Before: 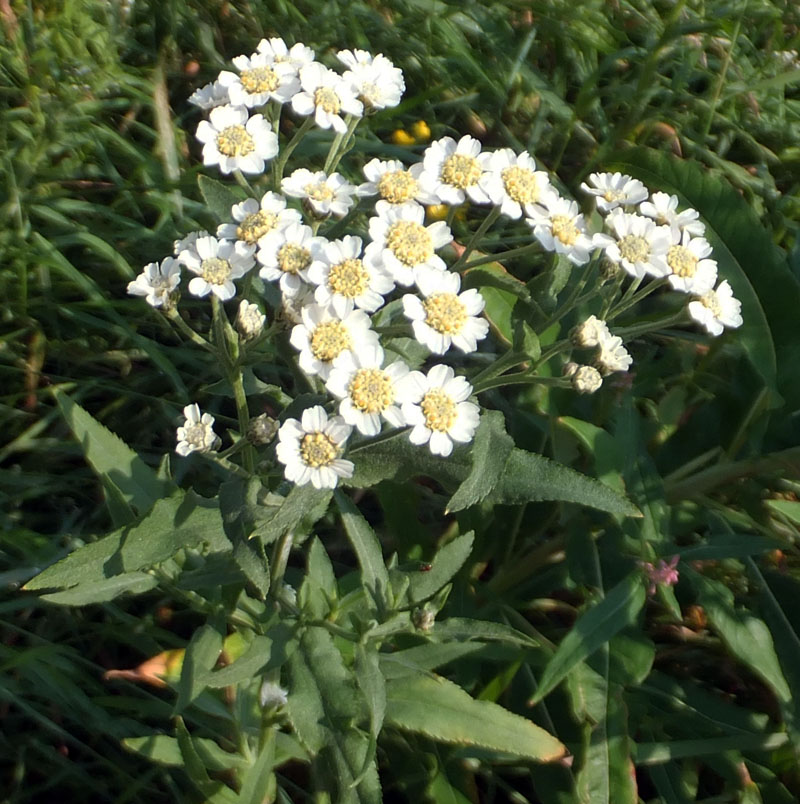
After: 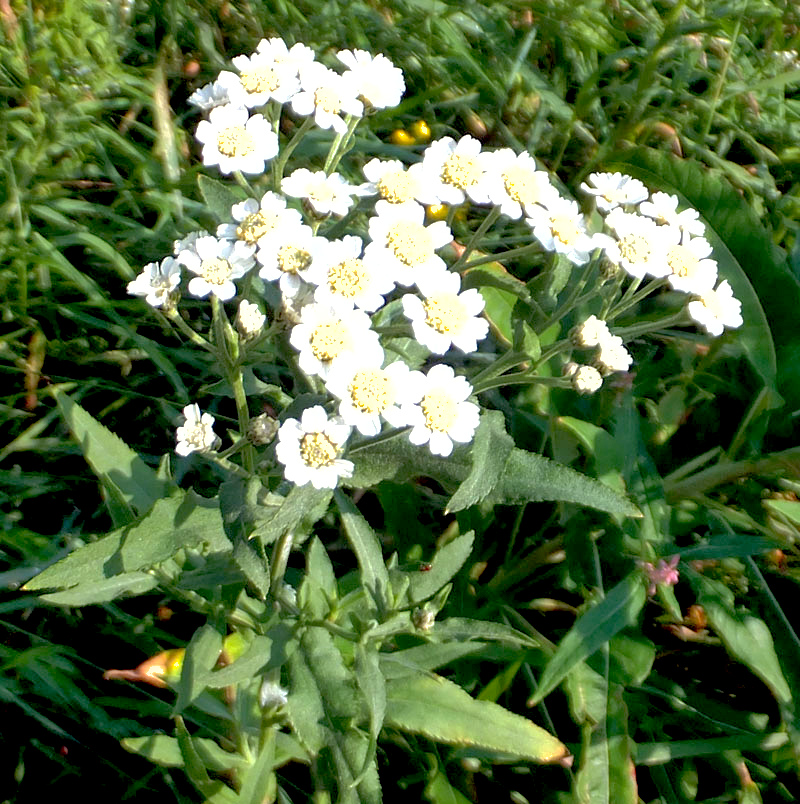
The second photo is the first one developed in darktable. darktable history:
local contrast: highlights 100%, shadows 100%, detail 120%, midtone range 0.2
shadows and highlights: on, module defaults
white balance: red 0.982, blue 1.018
exposure: black level correction 0.01, exposure 1 EV, compensate highlight preservation false
